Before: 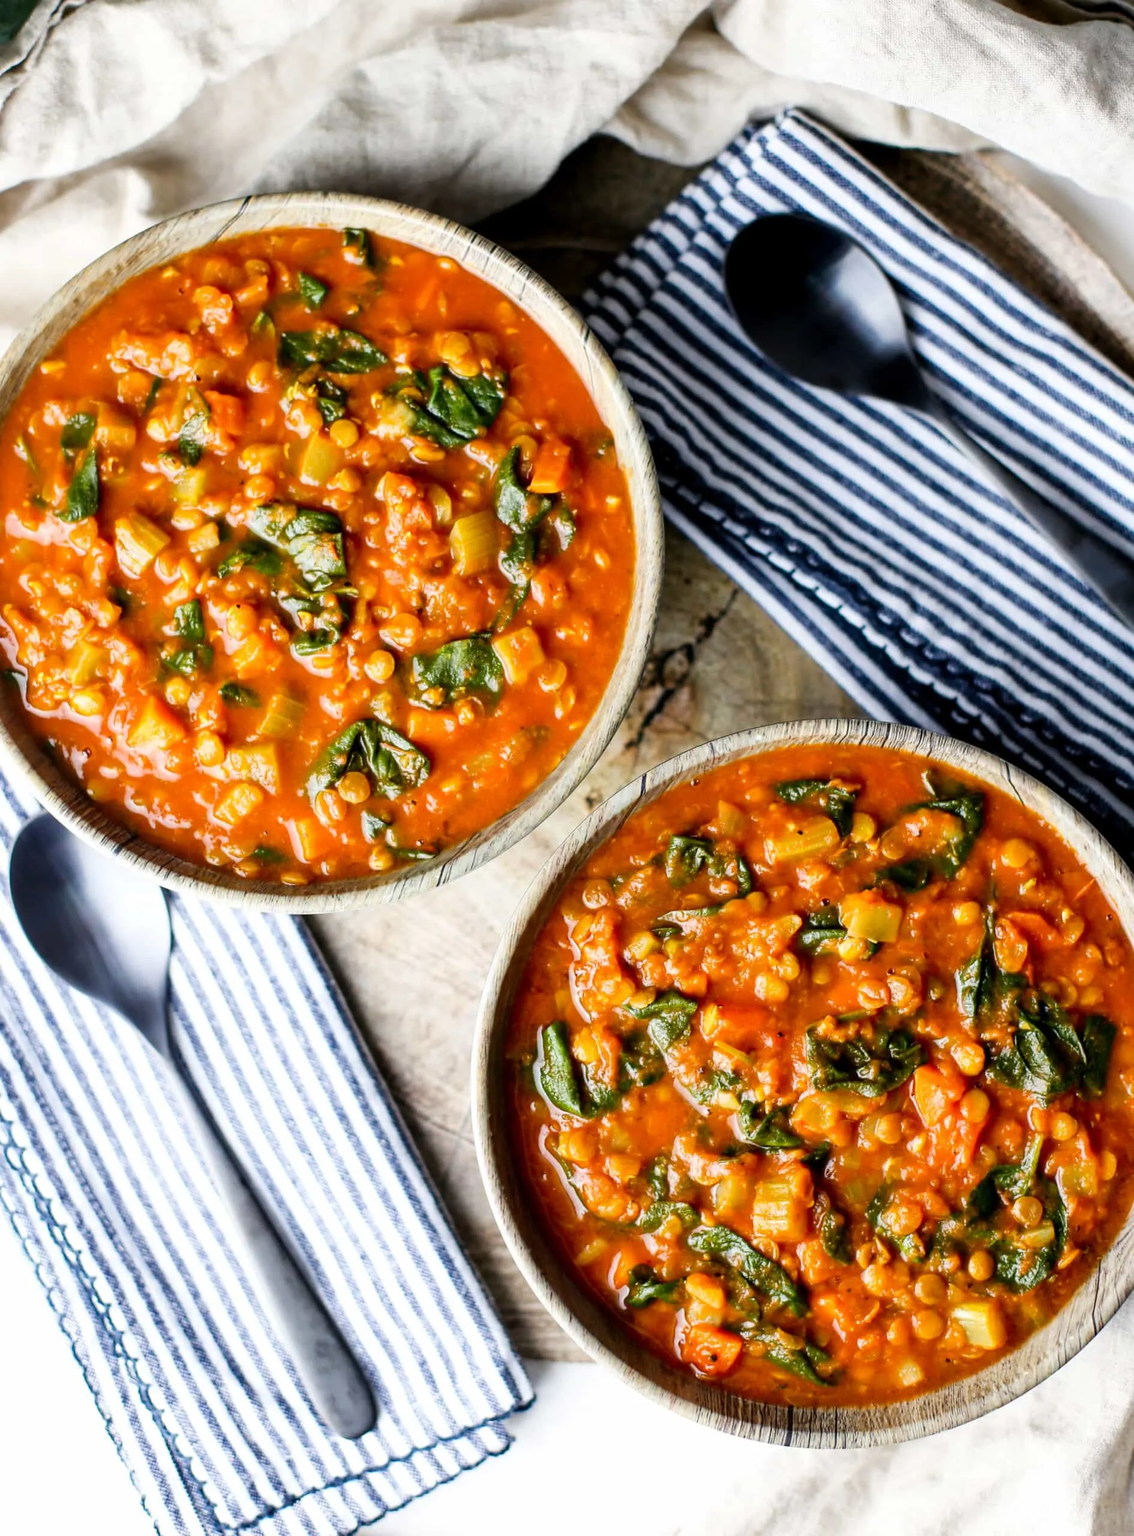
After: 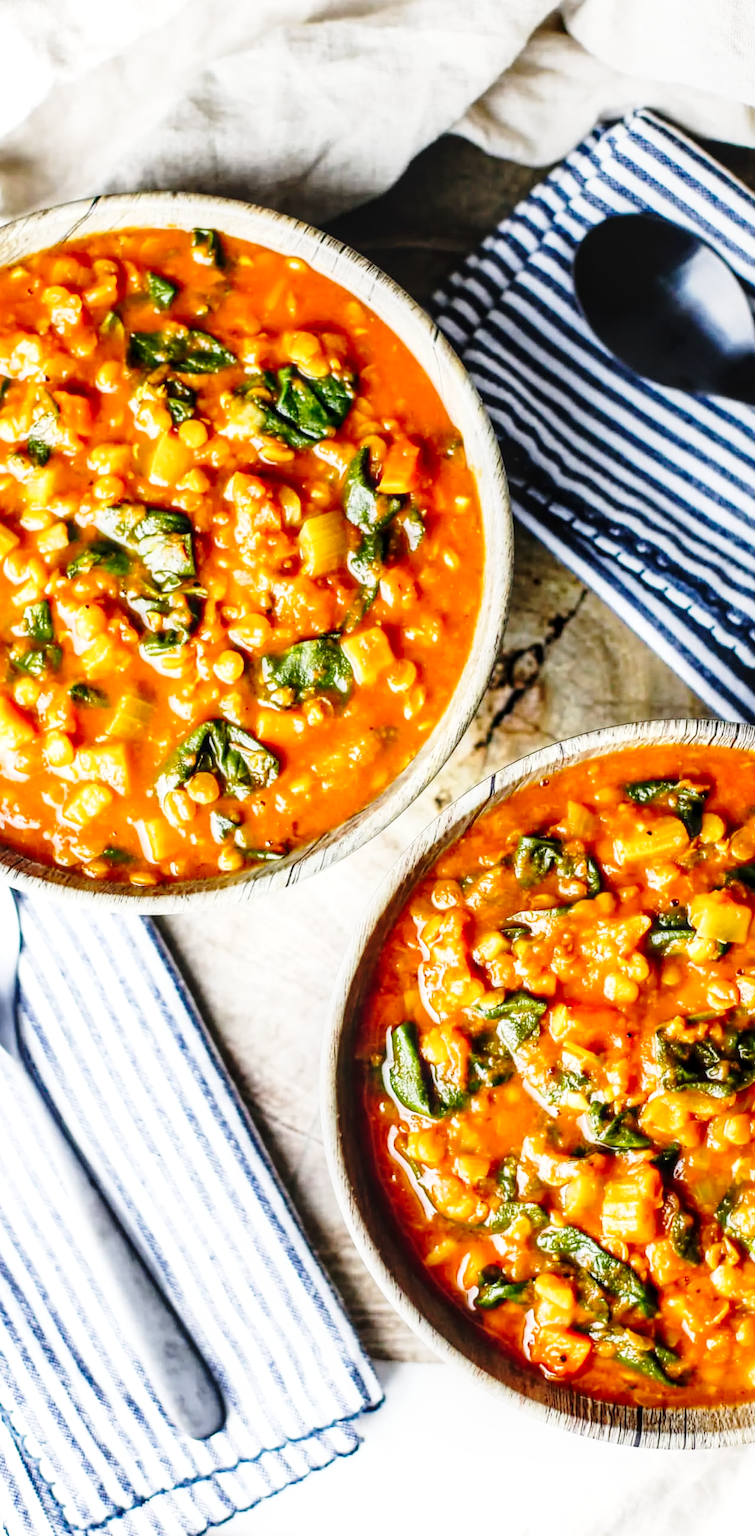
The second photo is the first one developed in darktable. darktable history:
crop and rotate: left 13.358%, right 19.988%
local contrast: on, module defaults
base curve: curves: ch0 [(0, 0) (0.028, 0.03) (0.121, 0.232) (0.46, 0.748) (0.859, 0.968) (1, 1)], preserve colors none
